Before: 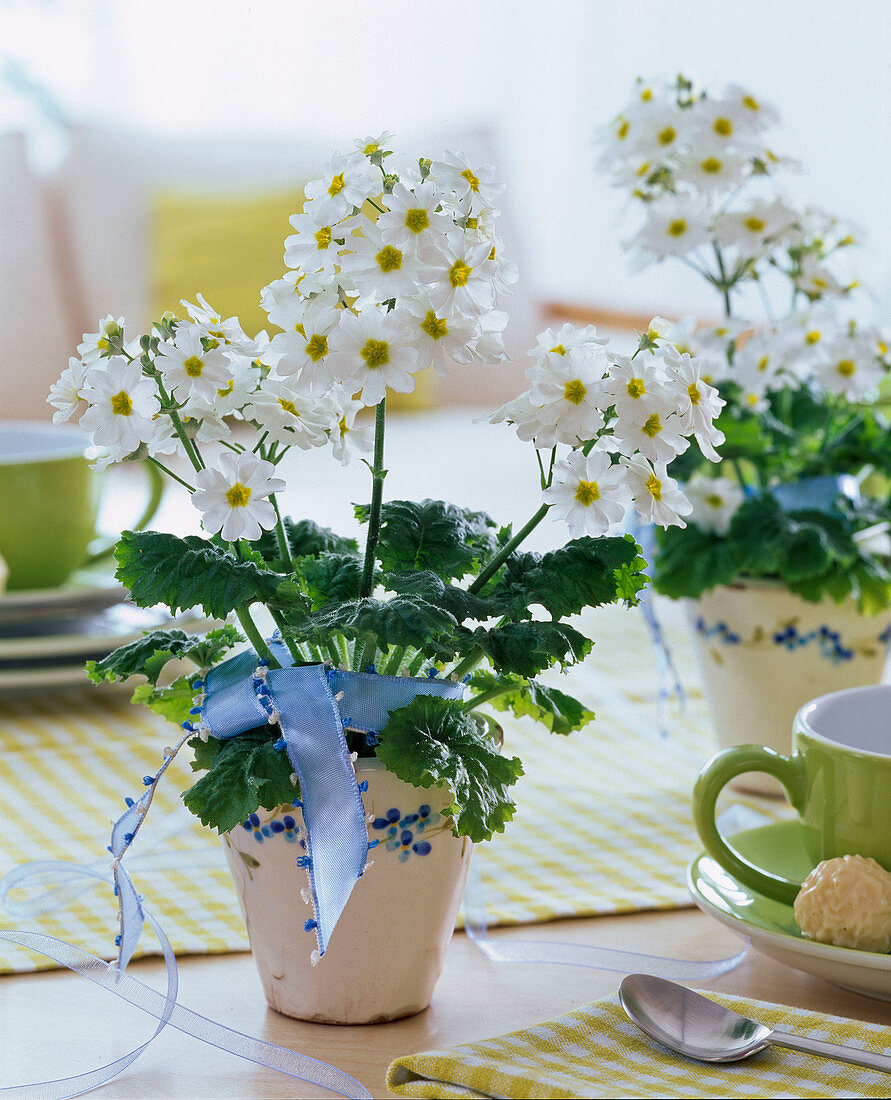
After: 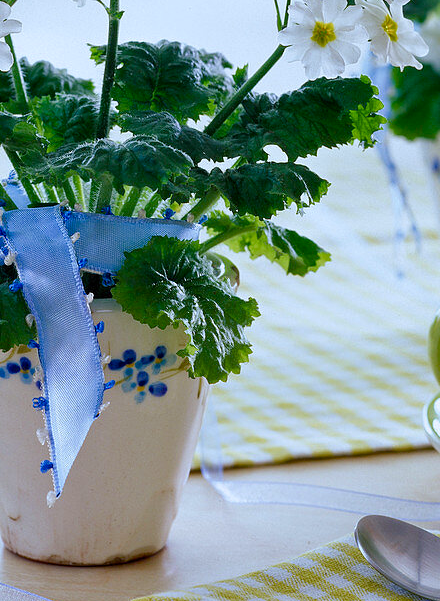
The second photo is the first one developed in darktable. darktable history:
white balance: red 0.924, blue 1.095
color balance rgb: perceptual saturation grading › global saturation 20%, perceptual saturation grading › highlights -25%, perceptual saturation grading › shadows 50%, global vibrance -25%
crop: left 29.672%, top 41.786%, right 20.851%, bottom 3.487%
